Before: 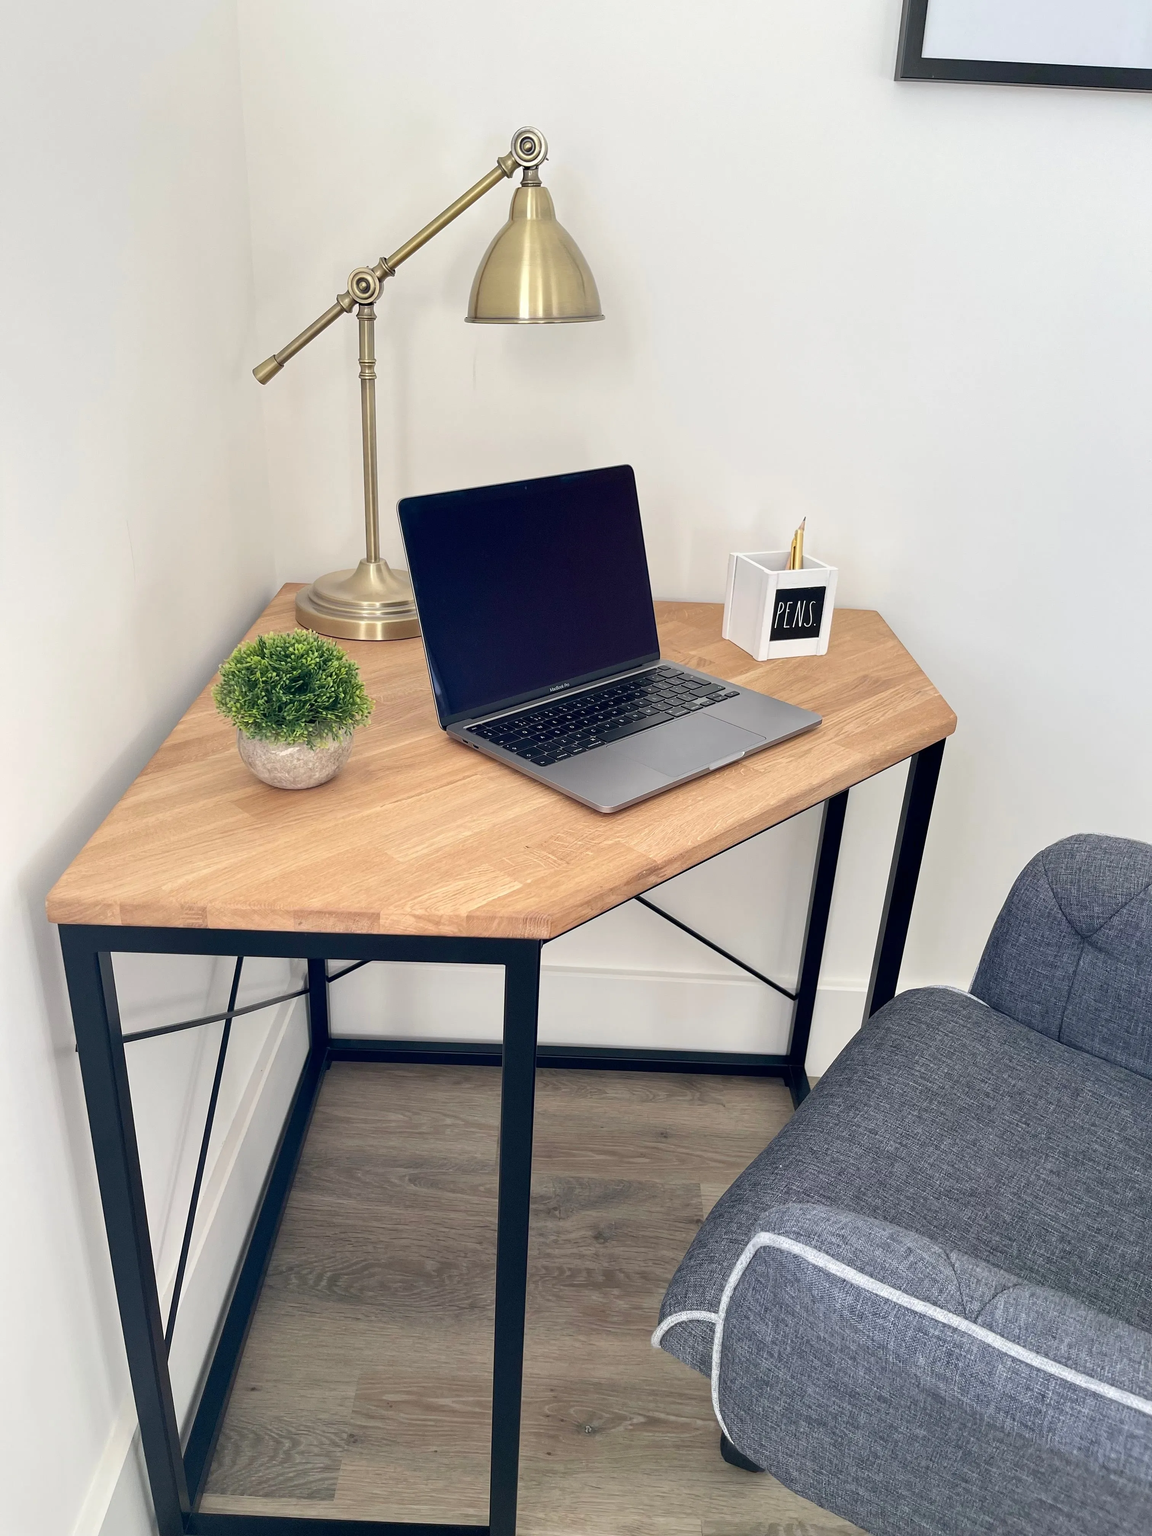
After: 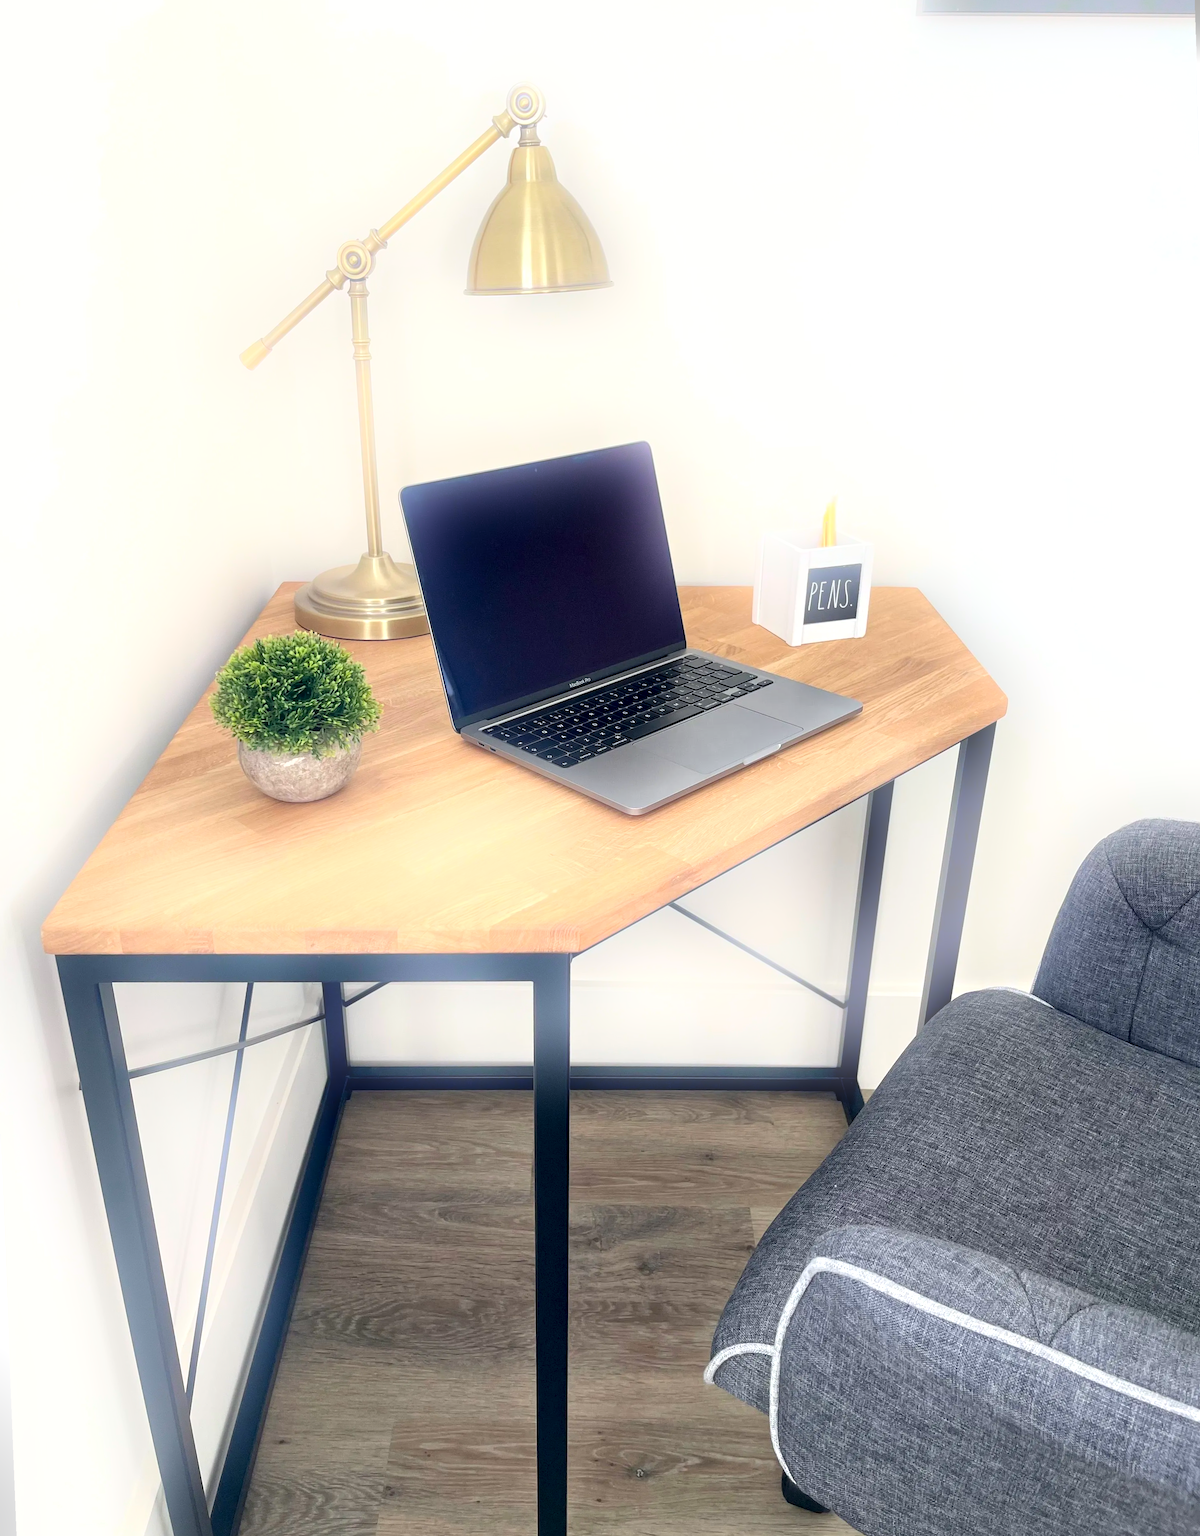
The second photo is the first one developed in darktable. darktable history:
contrast equalizer: octaves 7, y [[0.528, 0.548, 0.563, 0.562, 0.546, 0.526], [0.55 ×6], [0 ×6], [0 ×6], [0 ×6]]
bloom: on, module defaults
rotate and perspective: rotation -2.12°, lens shift (vertical) 0.009, lens shift (horizontal) -0.008, automatic cropping original format, crop left 0.036, crop right 0.964, crop top 0.05, crop bottom 0.959
